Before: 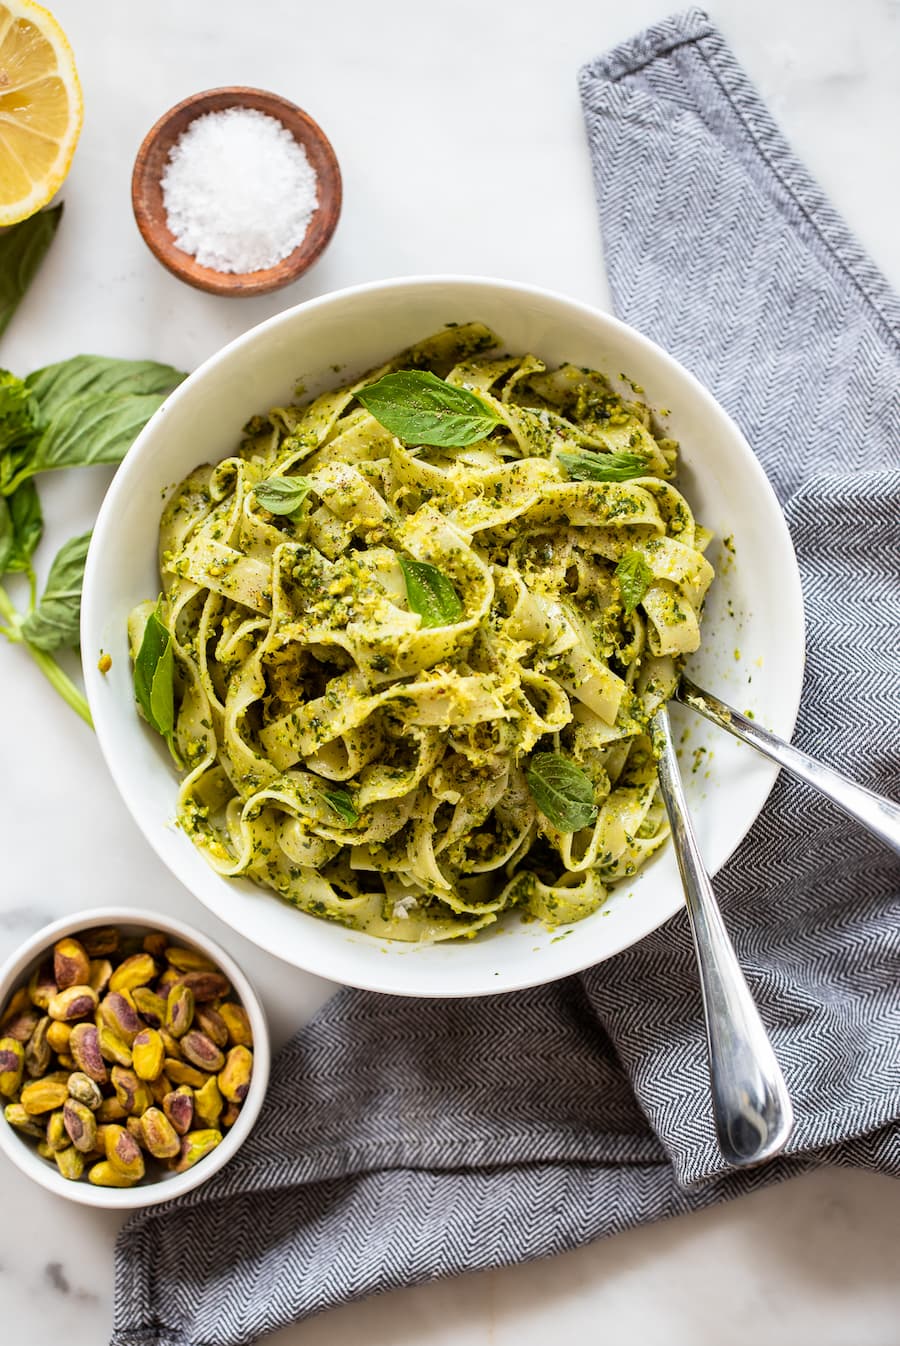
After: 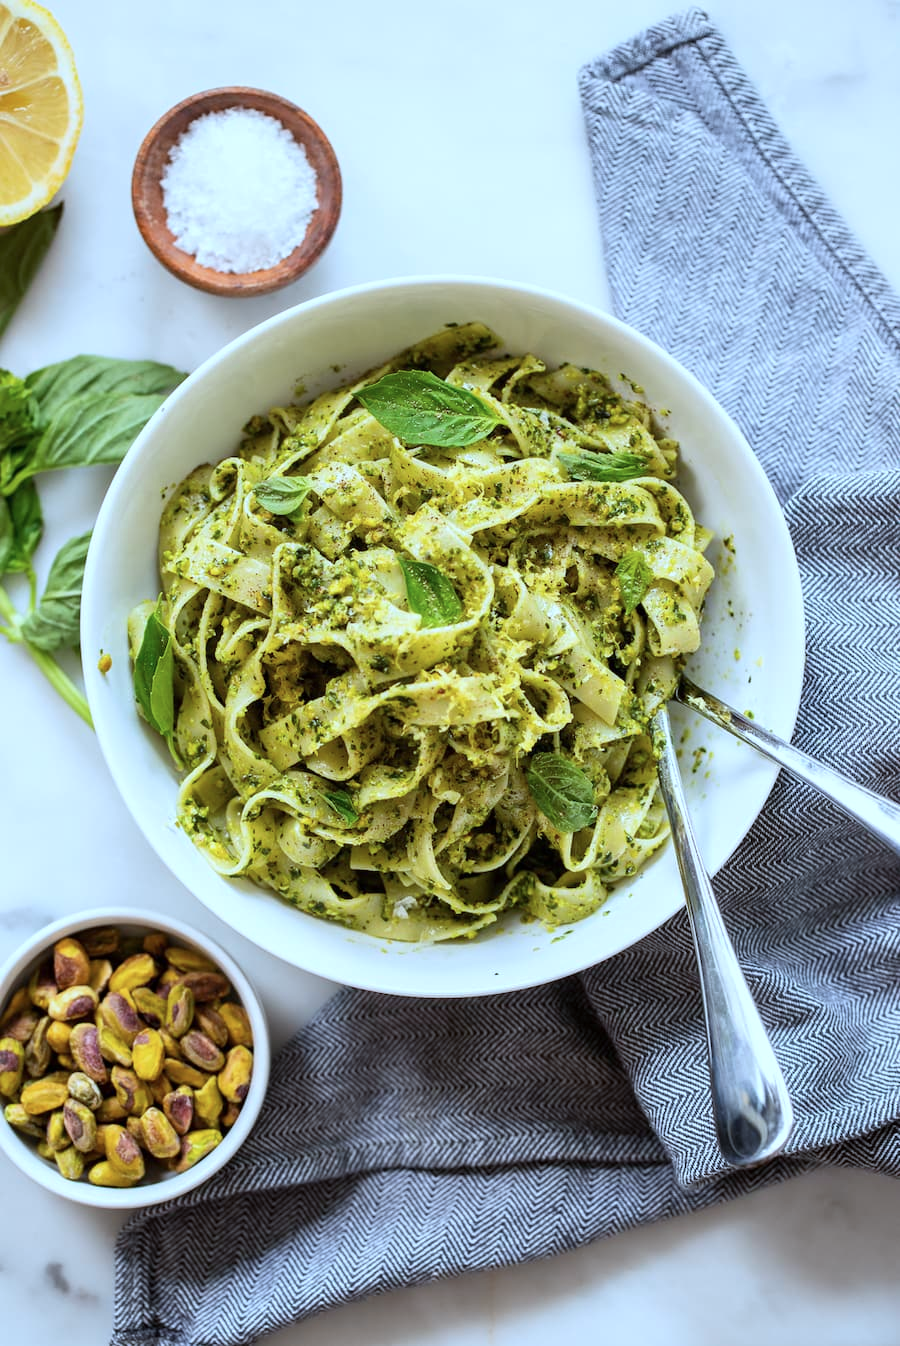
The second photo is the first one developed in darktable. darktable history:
color calibration: illuminant as shot in camera, x 0.384, y 0.38, temperature 3973.74 K
